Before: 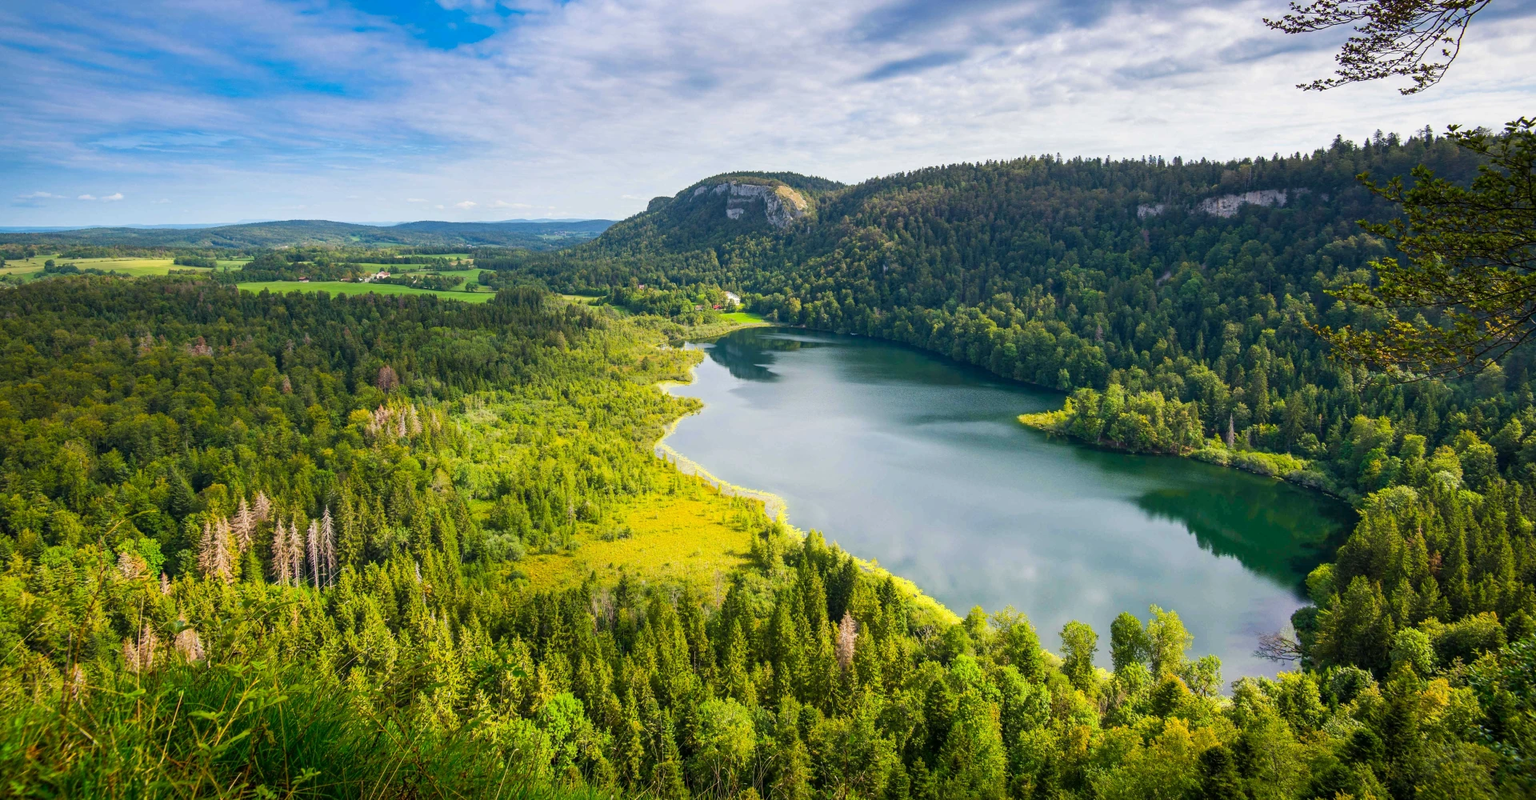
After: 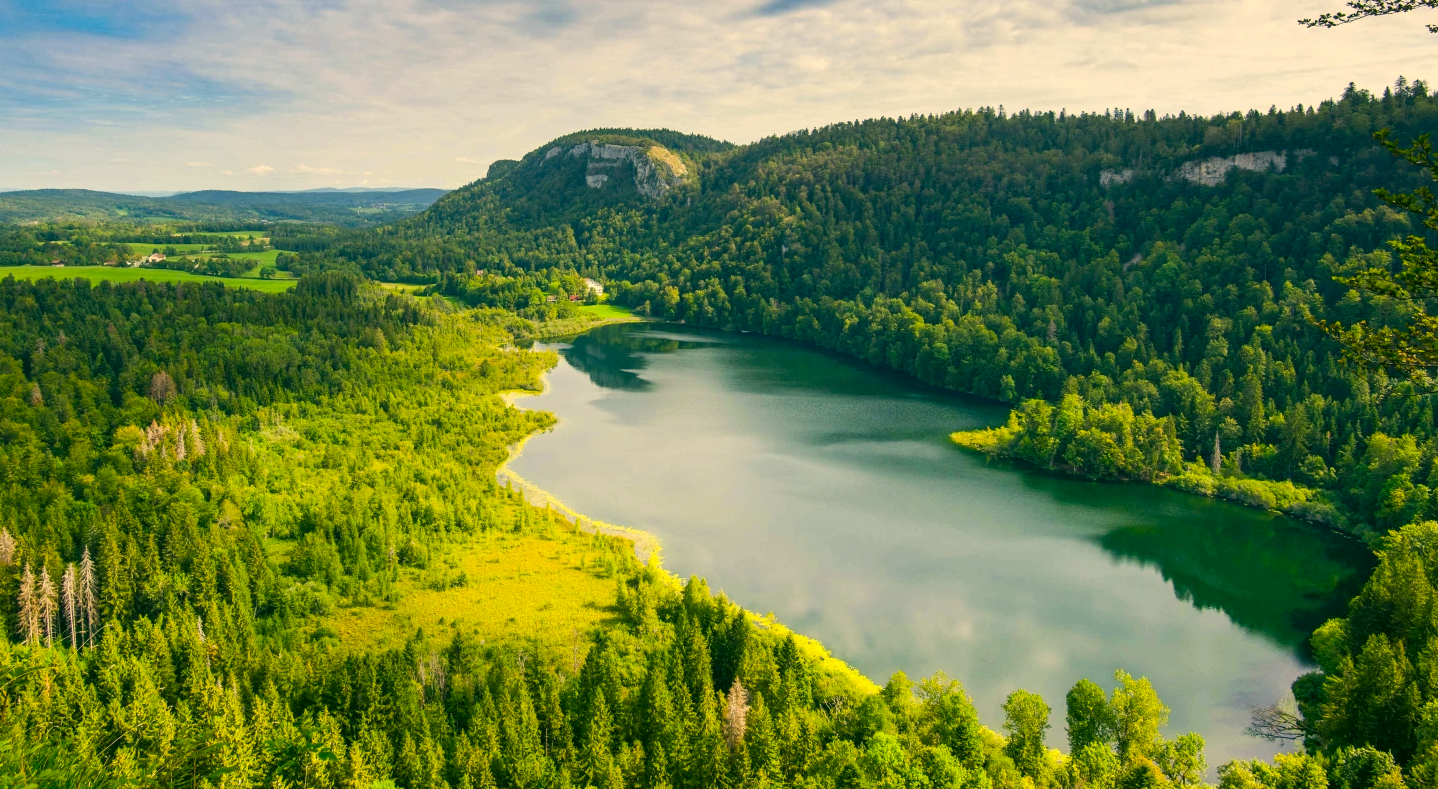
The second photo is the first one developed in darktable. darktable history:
crop: left 16.816%, top 8.622%, right 8.253%, bottom 12.459%
color correction: highlights a* 5.33, highlights b* 24.5, shadows a* -16.37, shadows b* 3.83
